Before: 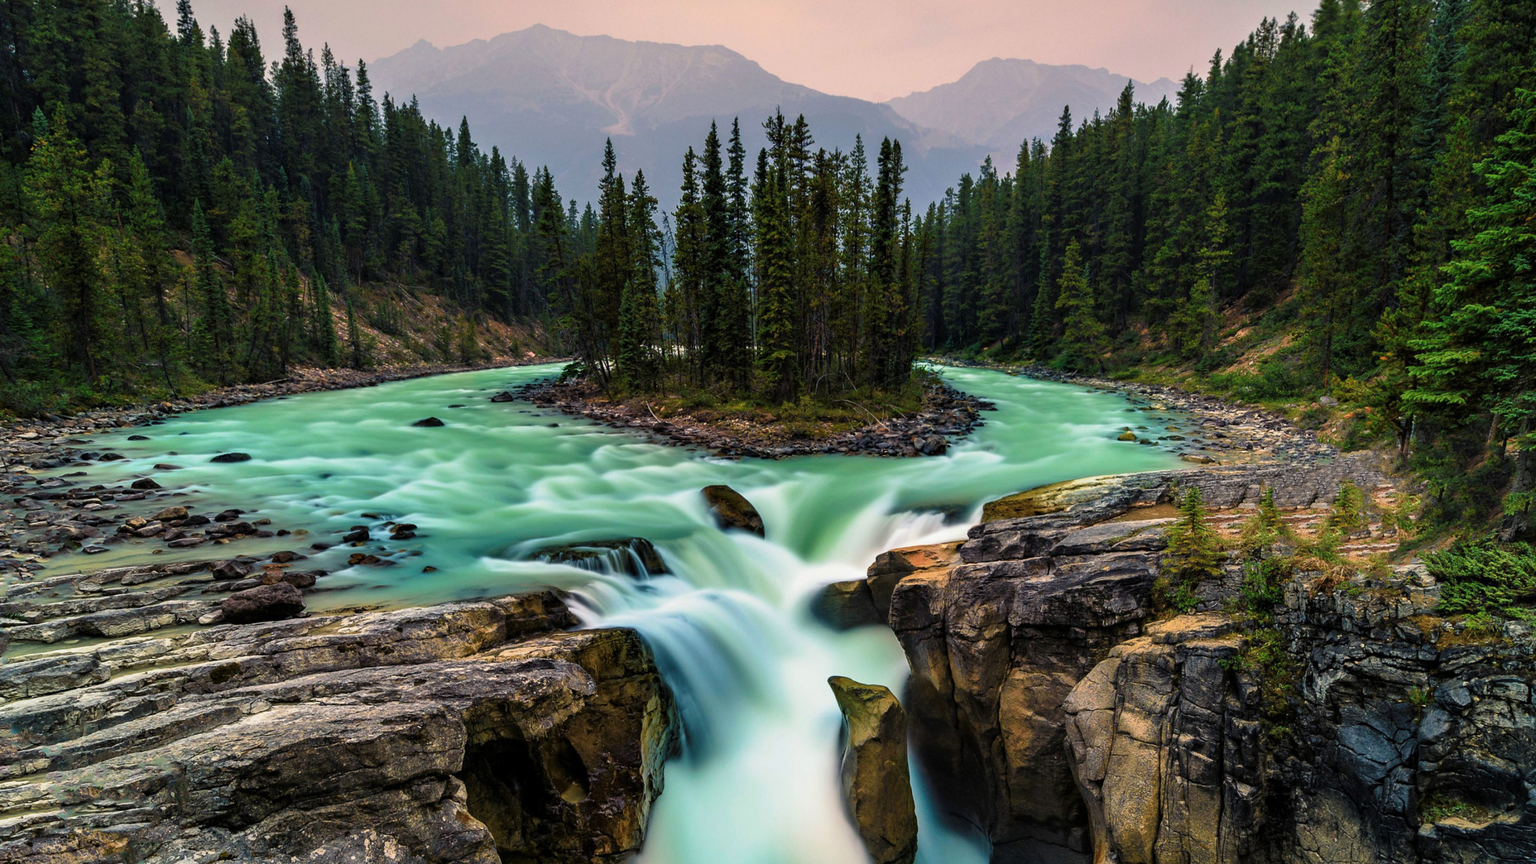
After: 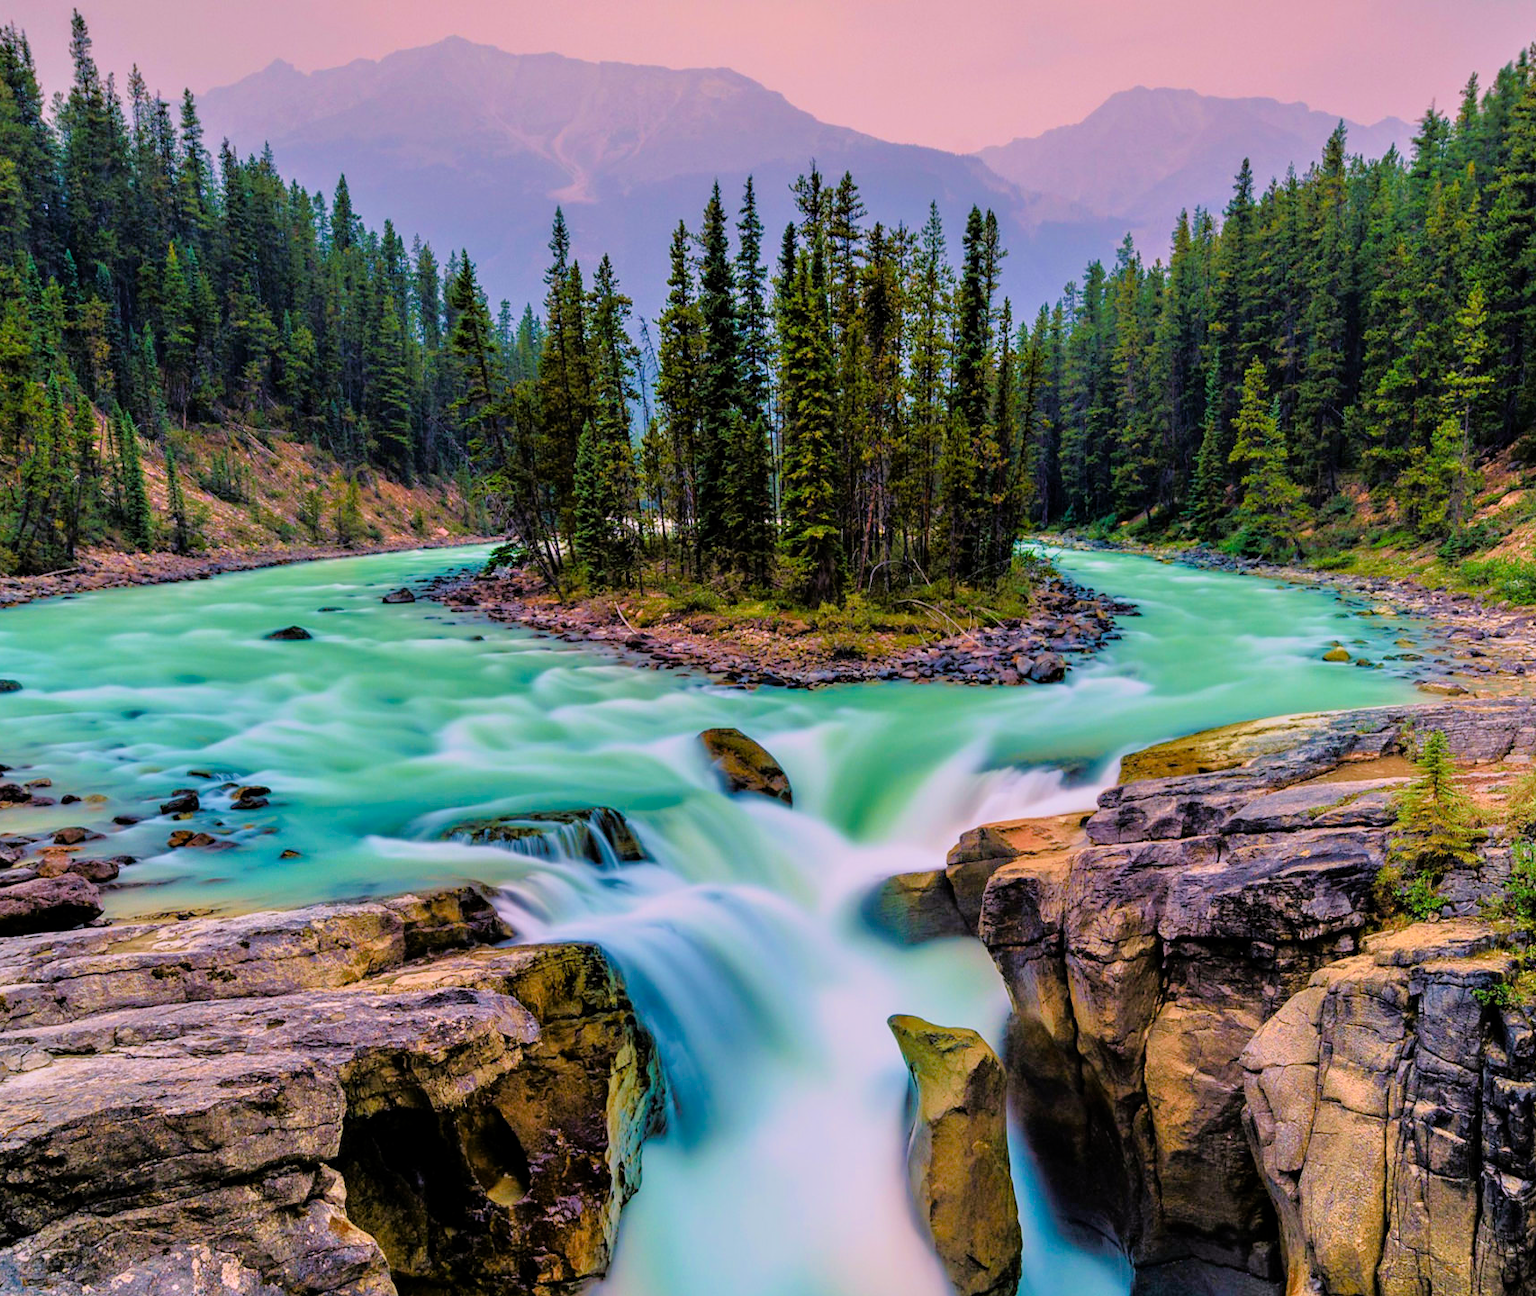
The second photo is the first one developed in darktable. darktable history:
white balance: red 1.066, blue 1.119
tone equalizer: -7 EV 0.15 EV, -6 EV 0.6 EV, -5 EV 1.15 EV, -4 EV 1.33 EV, -3 EV 1.15 EV, -2 EV 0.6 EV, -1 EV 0.15 EV, mask exposure compensation -0.5 EV
crop: left 15.419%, right 17.914%
velvia: on, module defaults
color balance rgb: linear chroma grading › shadows 32%, linear chroma grading › global chroma -2%, linear chroma grading › mid-tones 4%, perceptual saturation grading › global saturation -2%, perceptual saturation grading › highlights -8%, perceptual saturation grading › mid-tones 8%, perceptual saturation grading › shadows 4%, perceptual brilliance grading › highlights 8%, perceptual brilliance grading › mid-tones 4%, perceptual brilliance grading › shadows 2%, global vibrance 16%, saturation formula JzAzBz (2021)
filmic rgb: middle gray luminance 18.42%, black relative exposure -10.5 EV, white relative exposure 3.4 EV, threshold 6 EV, target black luminance 0%, hardness 6.03, latitude 99%, contrast 0.847, shadows ↔ highlights balance 0.505%, add noise in highlights 0, preserve chrominance max RGB, color science v3 (2019), use custom middle-gray values true, iterations of high-quality reconstruction 0, contrast in highlights soft, enable highlight reconstruction true
